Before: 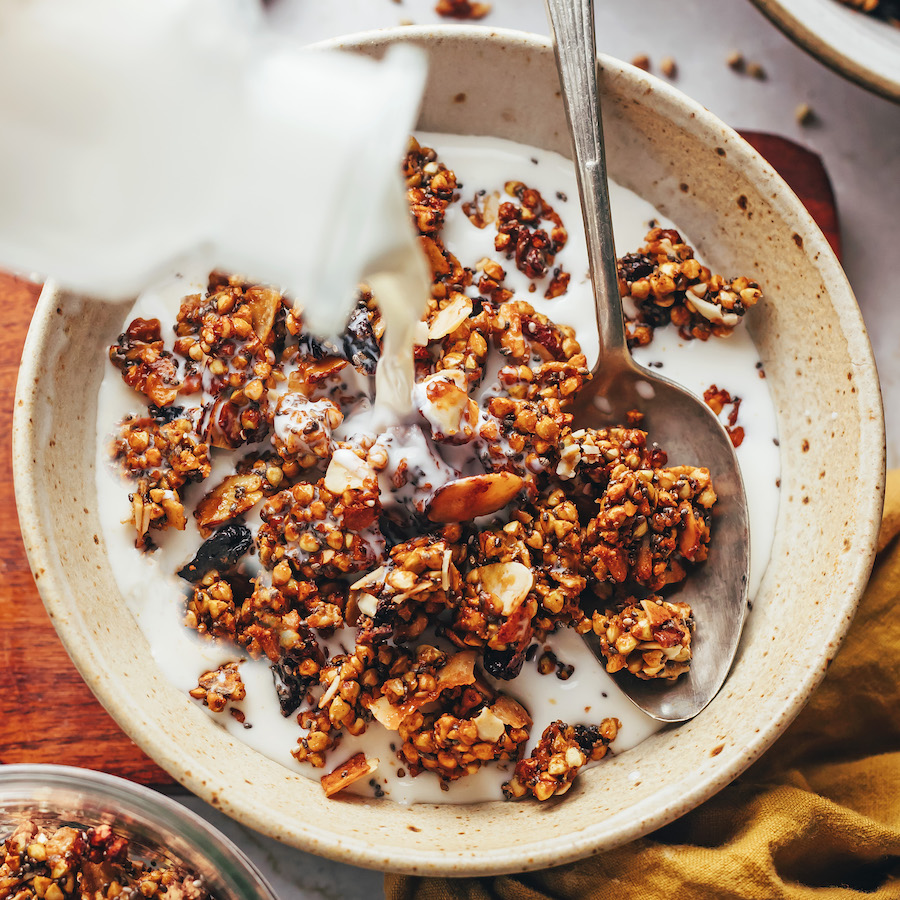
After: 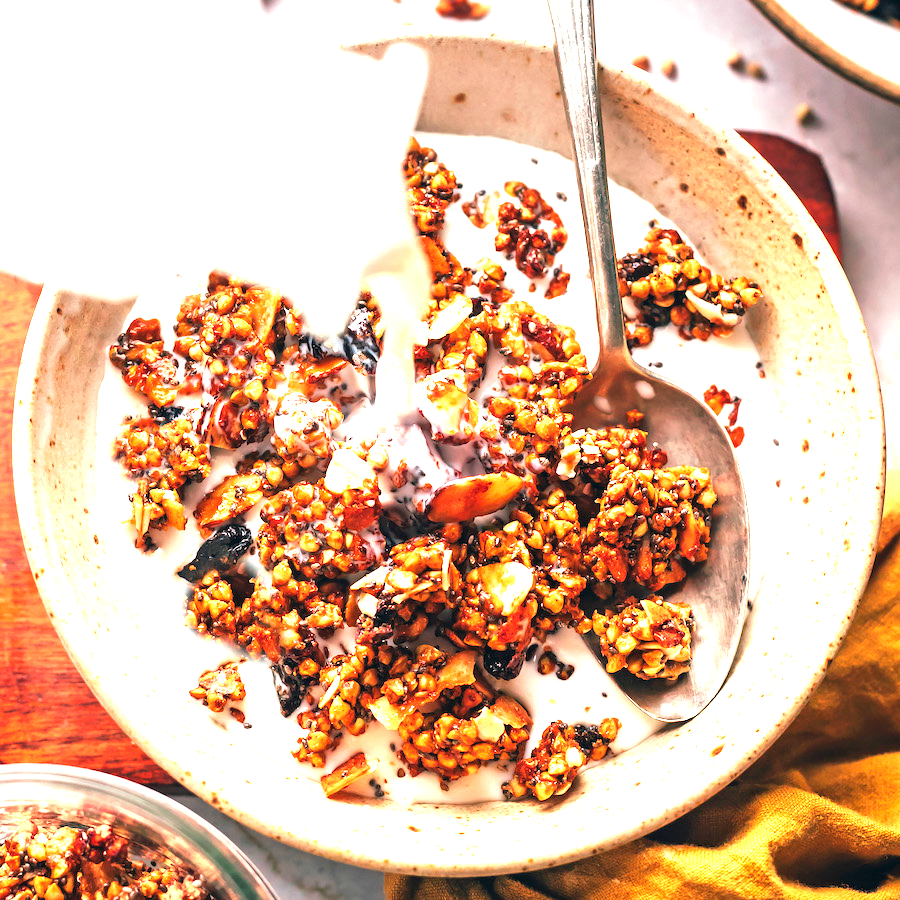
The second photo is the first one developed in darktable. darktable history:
exposure: exposure 1.268 EV, compensate highlight preservation false
